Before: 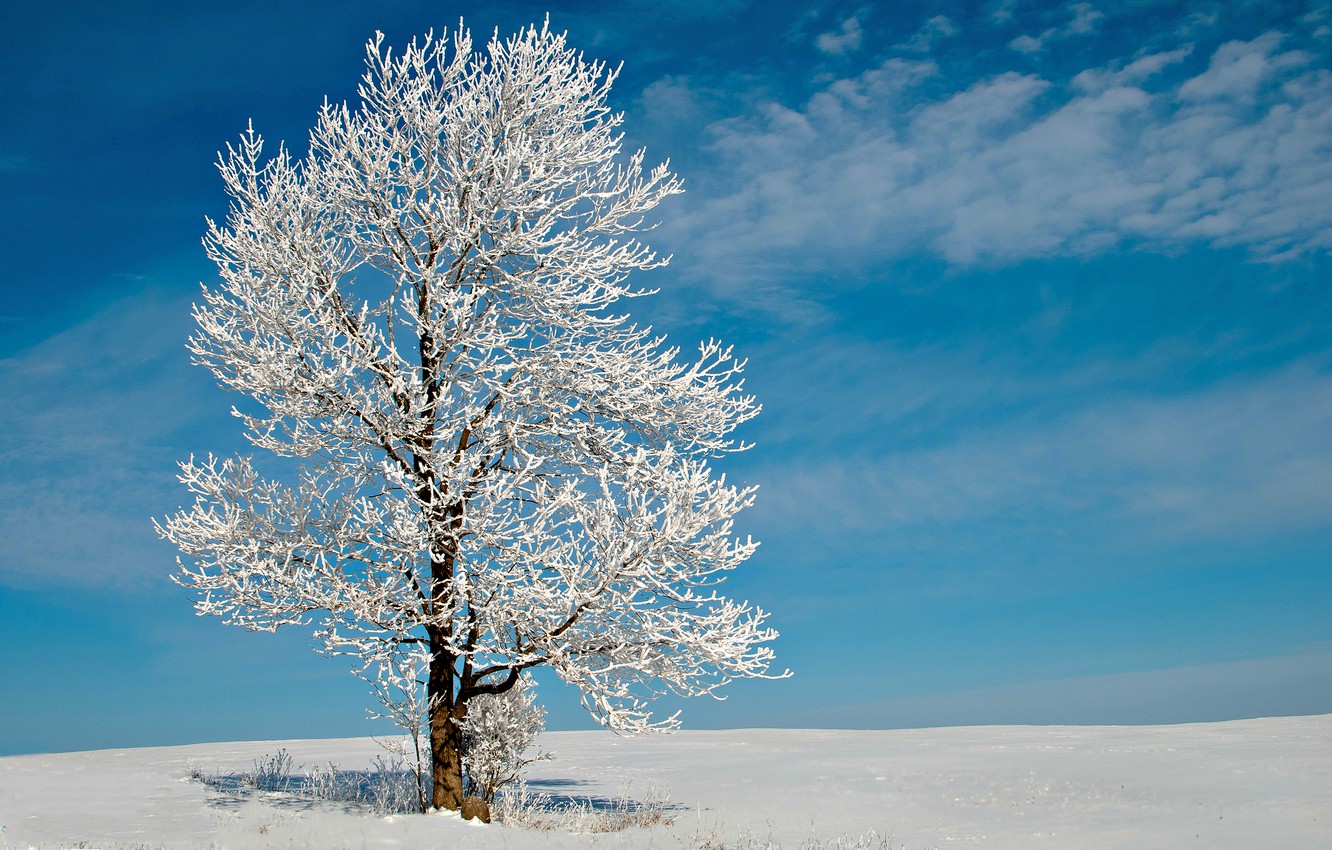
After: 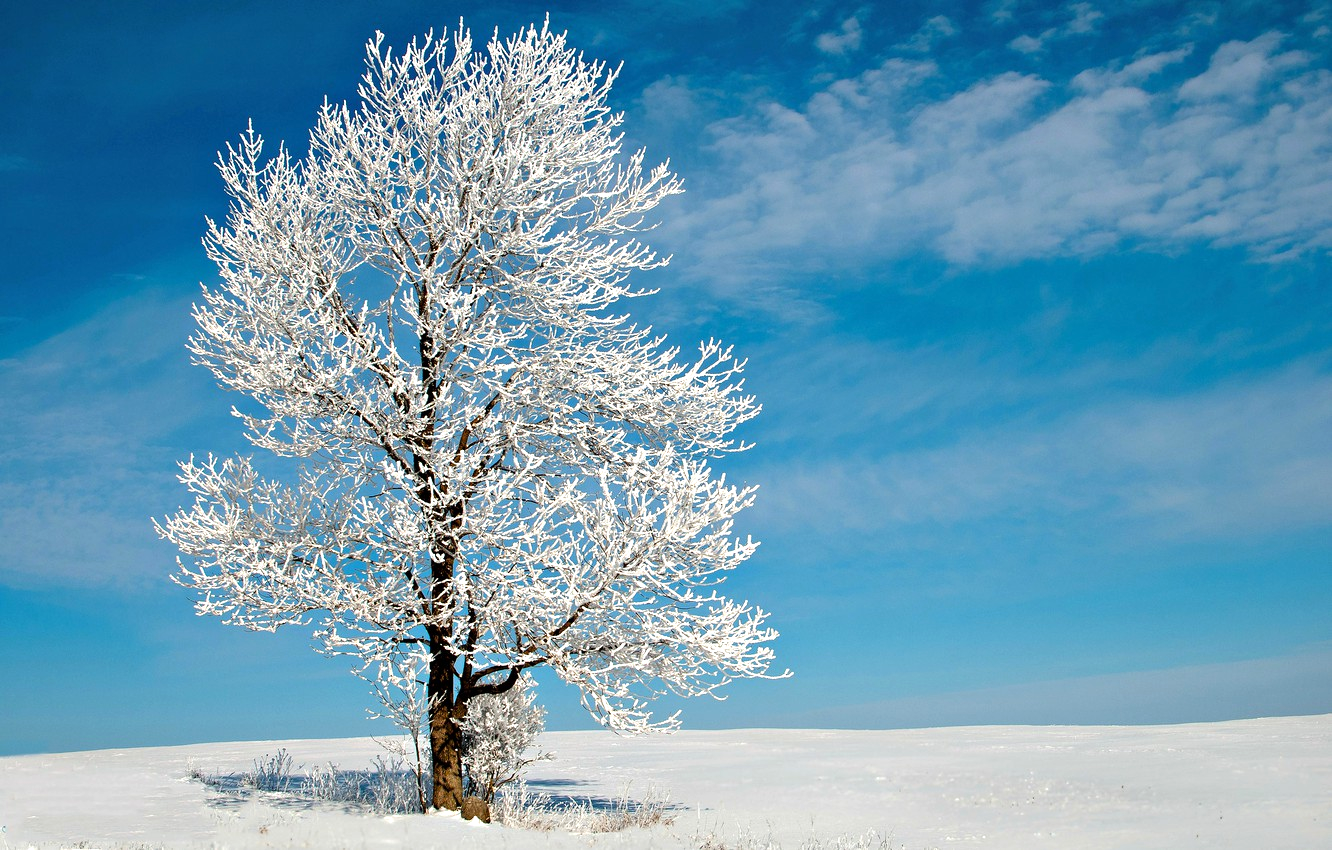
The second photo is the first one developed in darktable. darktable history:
tone equalizer: -8 EV -0.441 EV, -7 EV -0.426 EV, -6 EV -0.318 EV, -5 EV -0.189 EV, -3 EV 0.21 EV, -2 EV 0.346 EV, -1 EV 0.375 EV, +0 EV 0.416 EV, mask exposure compensation -0.492 EV
